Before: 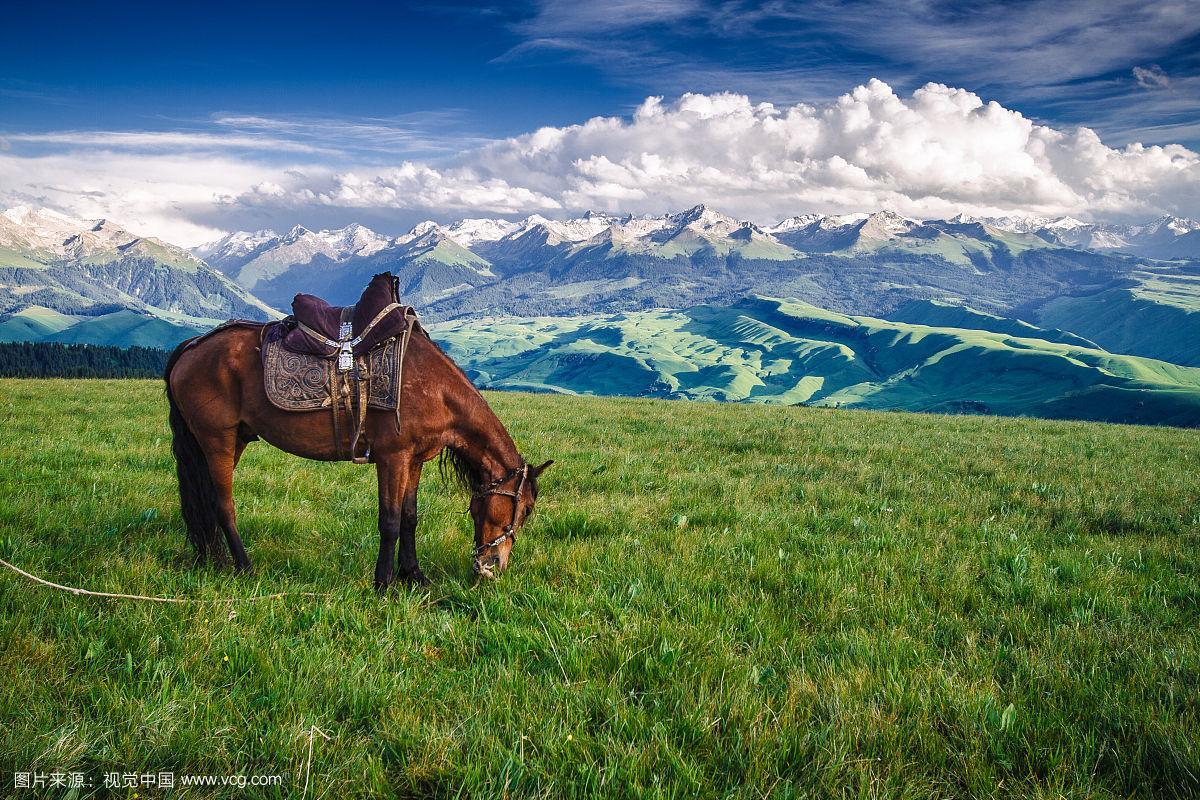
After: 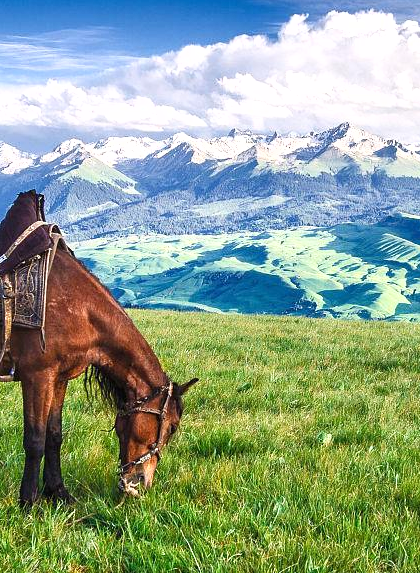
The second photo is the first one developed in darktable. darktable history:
tone equalizer: on, module defaults
shadows and highlights: shadows -0.007, highlights 39.55
exposure: exposure 0.564 EV, compensate highlight preservation false
crop and rotate: left 29.638%, top 10.343%, right 35.309%, bottom 17.926%
